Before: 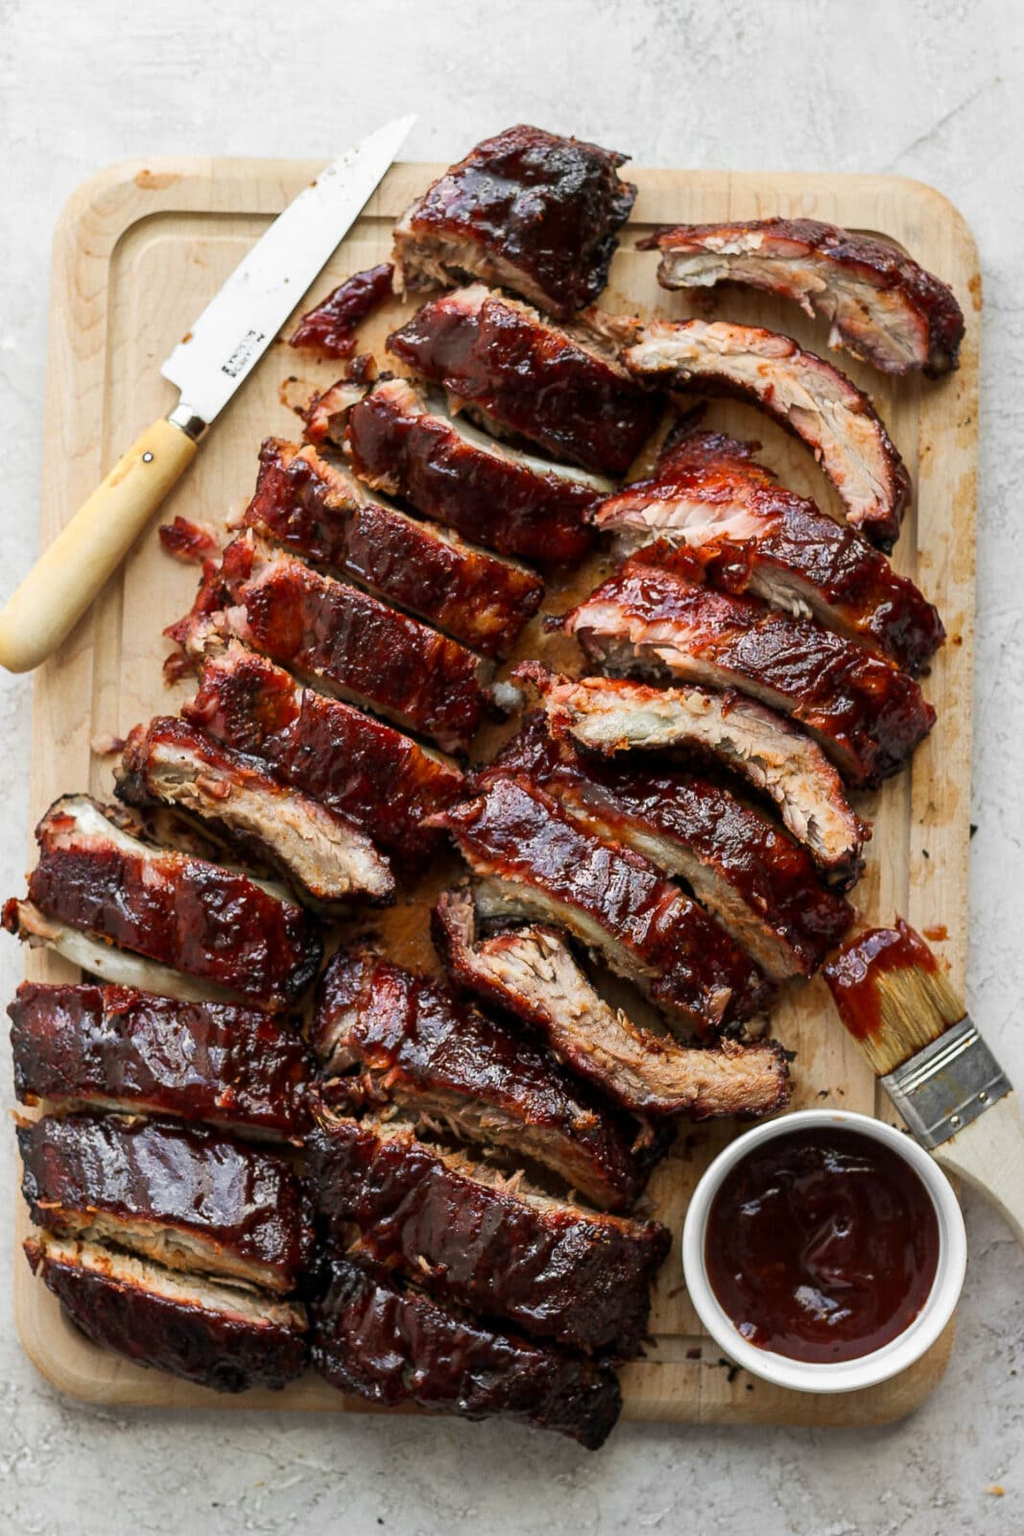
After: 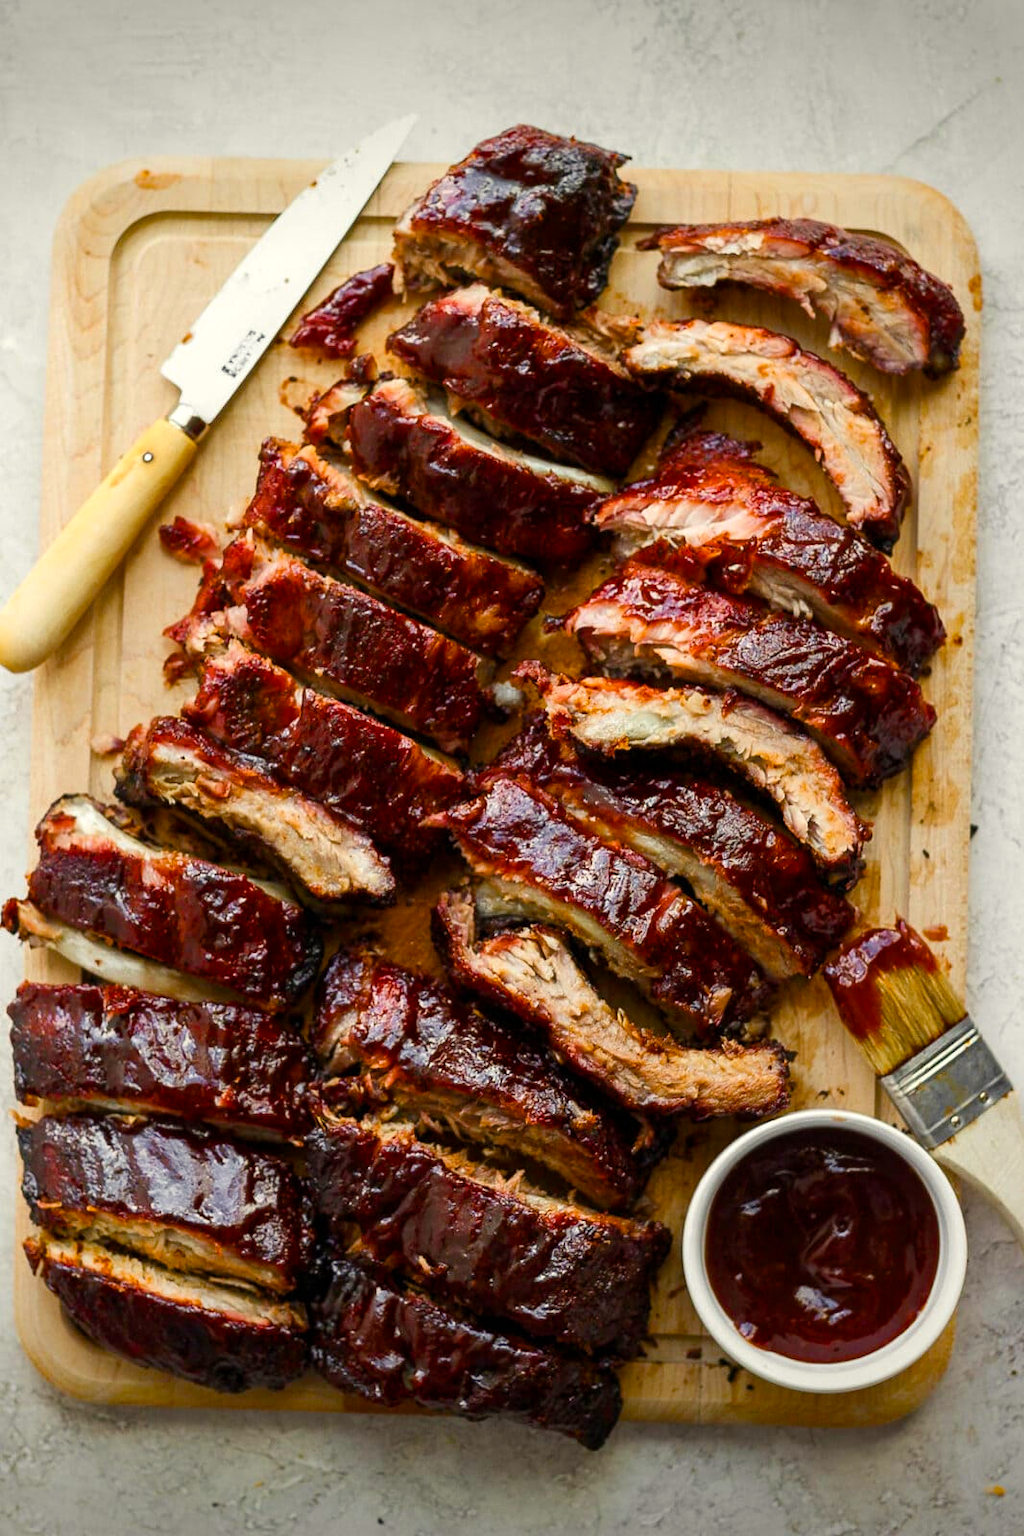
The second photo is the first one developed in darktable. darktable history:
vignetting: fall-off start 100.09%, saturation 0.384, width/height ratio 1.303
color balance rgb: highlights gain › luminance 6.063%, highlights gain › chroma 2.512%, highlights gain › hue 87.95°, linear chroma grading › global chroma 15.482%, perceptual saturation grading › global saturation 15.481%, perceptual saturation grading › highlights -19.474%, perceptual saturation grading › shadows 20.285%, global vibrance 20%
